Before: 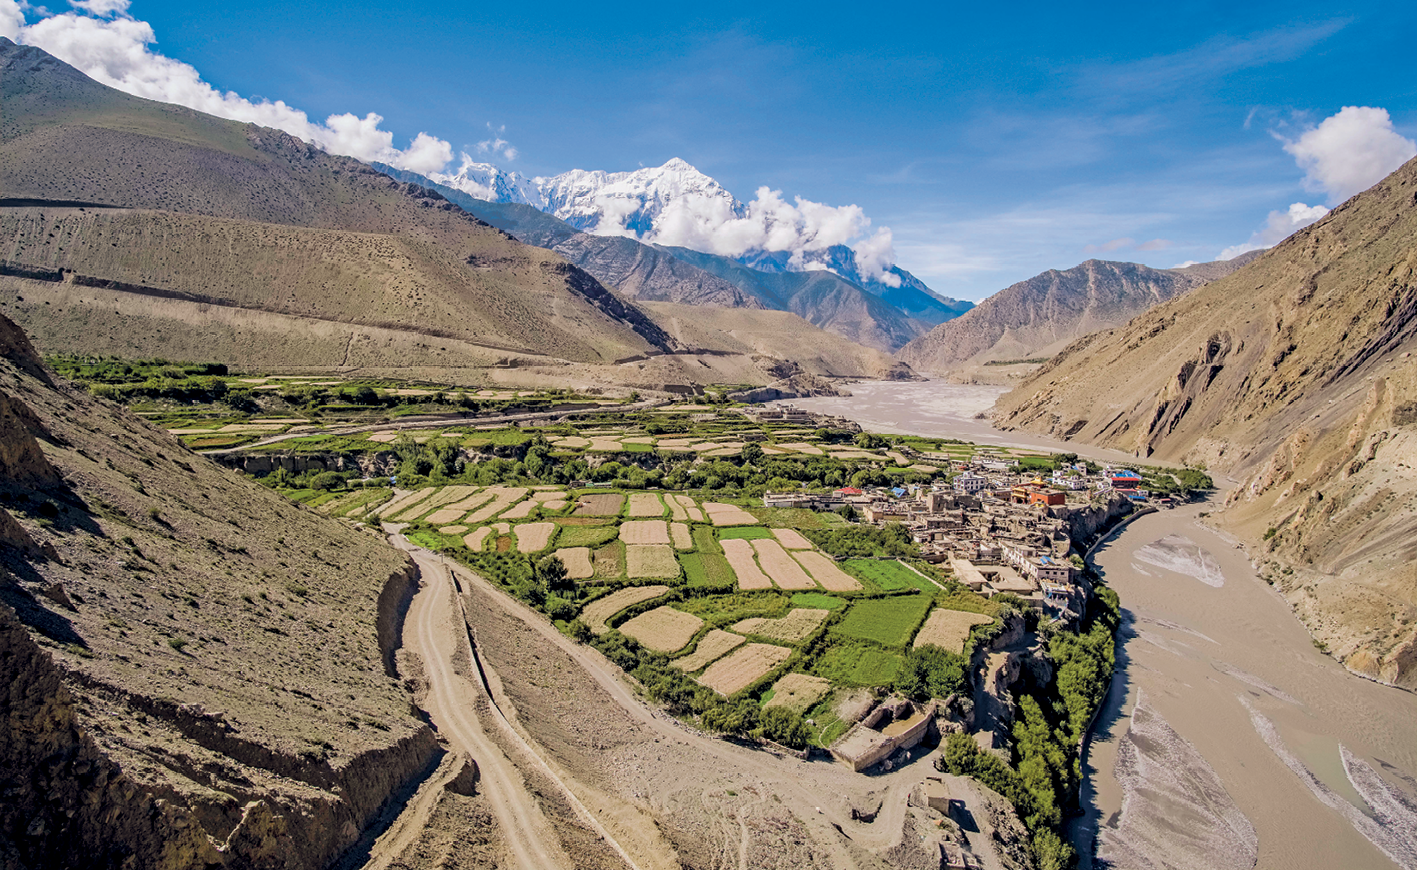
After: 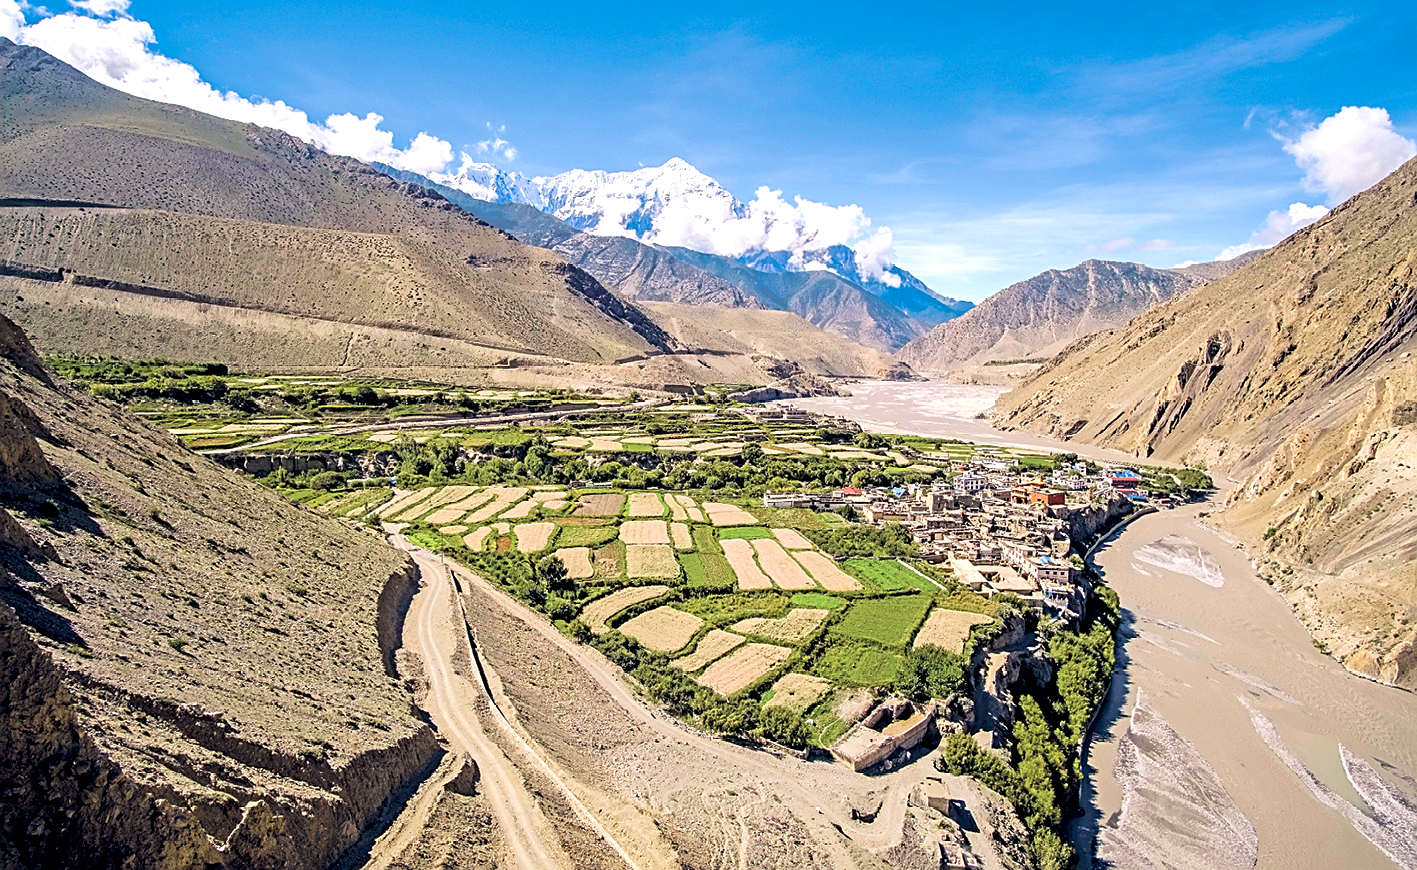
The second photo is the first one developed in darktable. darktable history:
sharpen: on, module defaults
exposure: exposure 0.66 EV, compensate highlight preservation false
